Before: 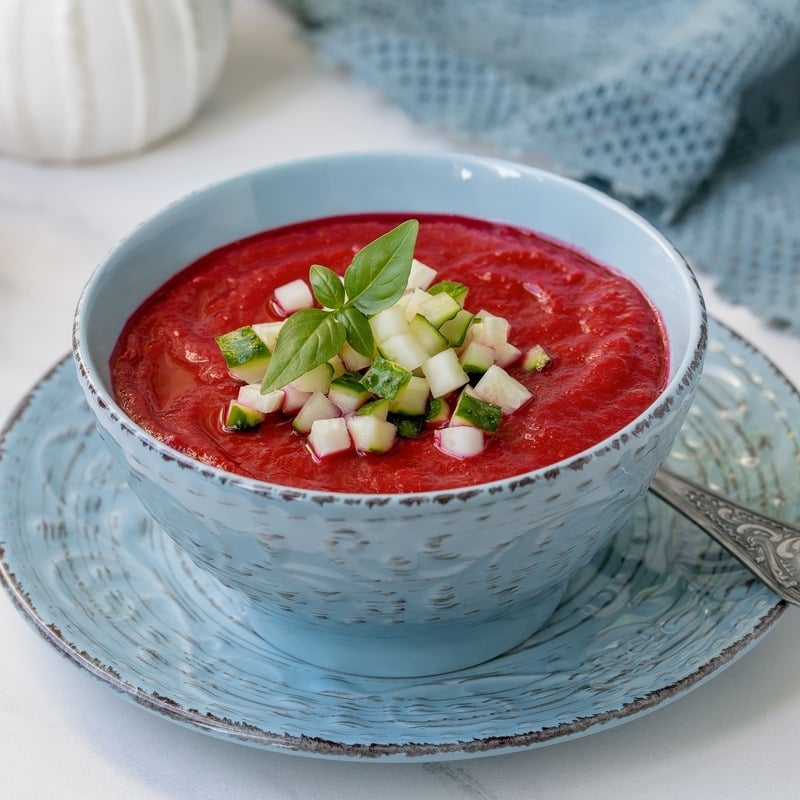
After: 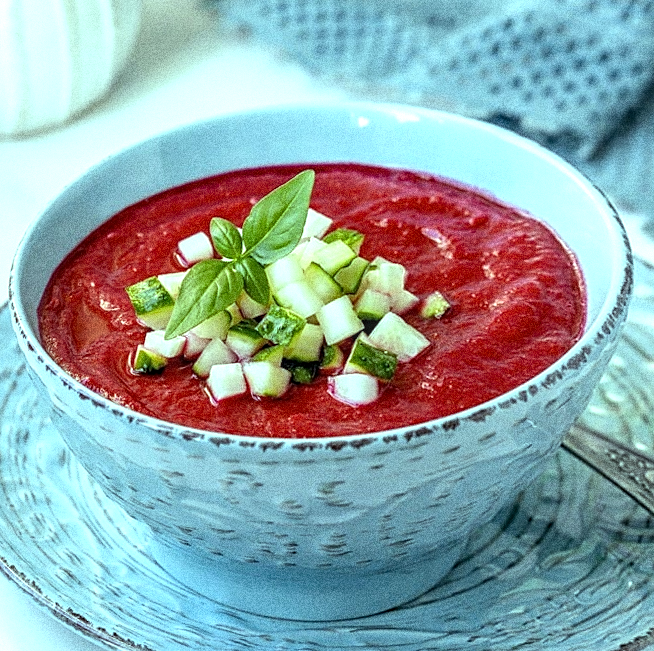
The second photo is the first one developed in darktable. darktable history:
exposure: exposure 0.515 EV, compensate highlight preservation false
sharpen: on, module defaults
crop and rotate: angle 1°, left 4.281%, top 0.642%, right 11.383%, bottom 2.486%
local contrast: detail 130%
rotate and perspective: rotation 1.69°, lens shift (vertical) -0.023, lens shift (horizontal) -0.291, crop left 0.025, crop right 0.988, crop top 0.092, crop bottom 0.842
grain: coarseness 14.49 ISO, strength 48.04%, mid-tones bias 35%
color balance: mode lift, gamma, gain (sRGB), lift [0.997, 0.979, 1.021, 1.011], gamma [1, 1.084, 0.916, 0.998], gain [1, 0.87, 1.13, 1.101], contrast 4.55%, contrast fulcrum 38.24%, output saturation 104.09%
